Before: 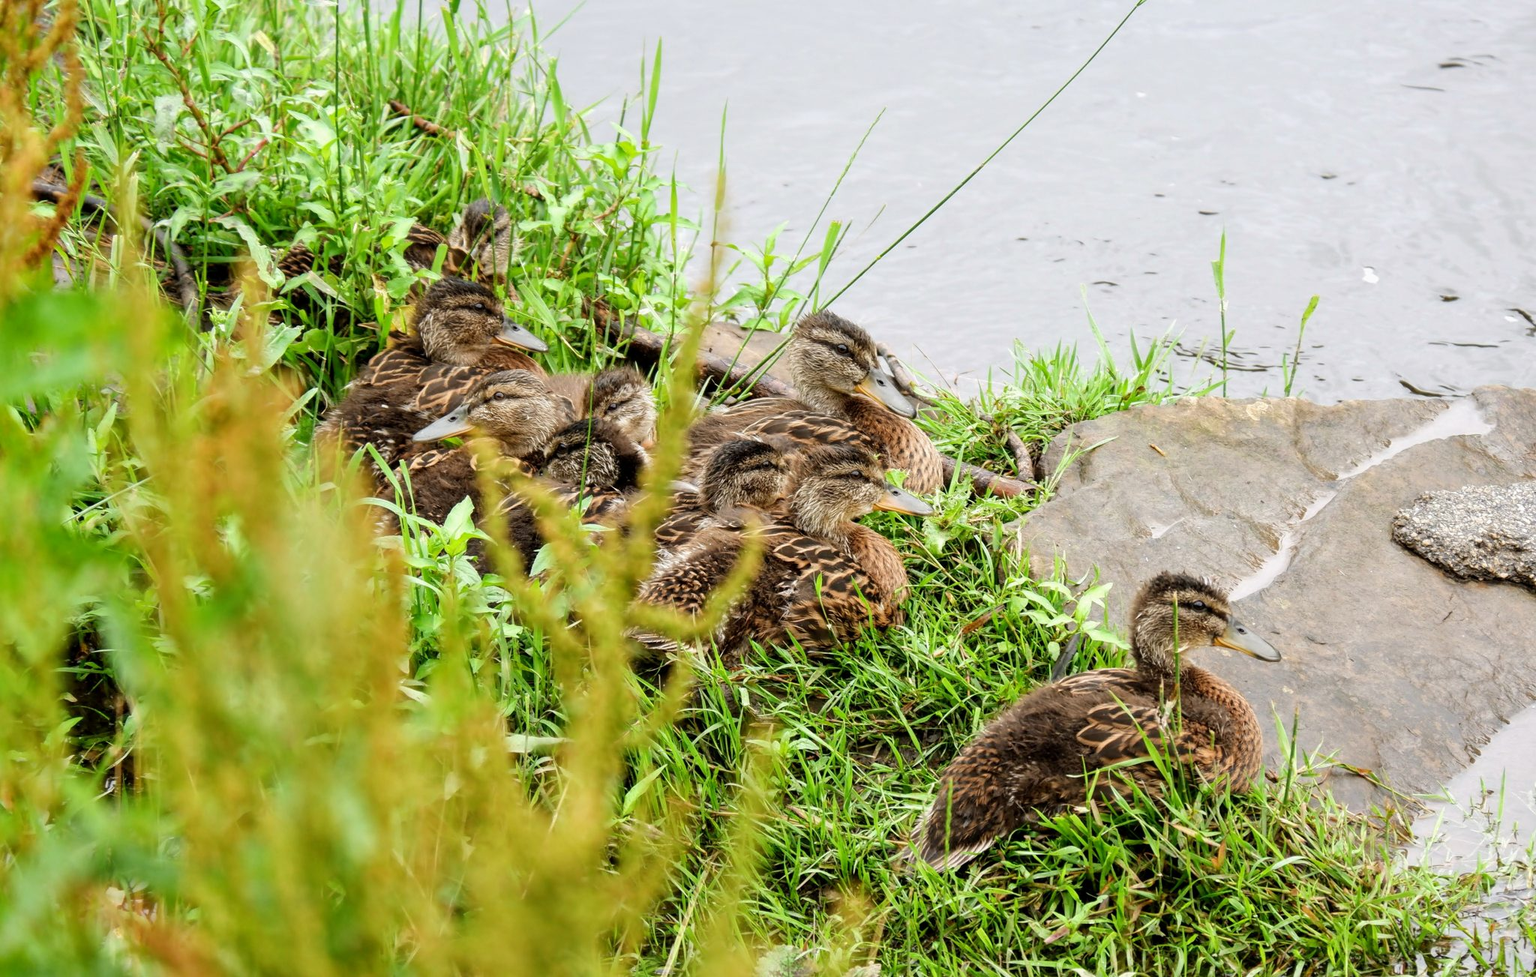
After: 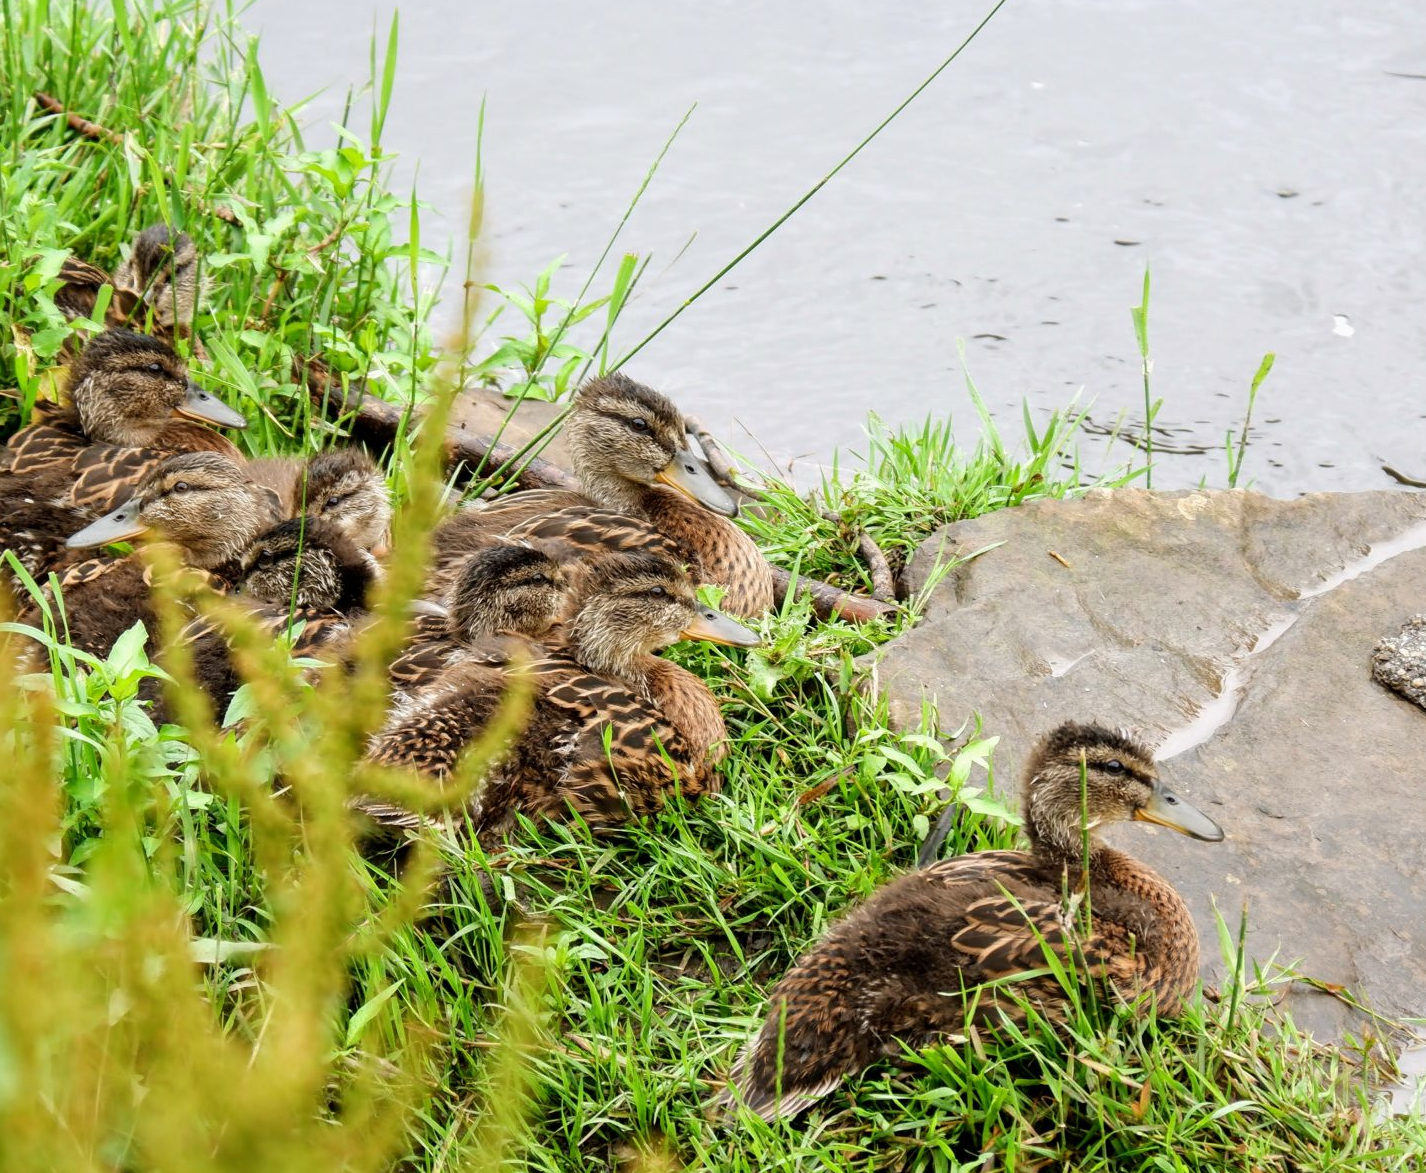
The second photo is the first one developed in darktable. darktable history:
crop and rotate: left 23.648%, top 3.185%, right 6.699%, bottom 6.749%
